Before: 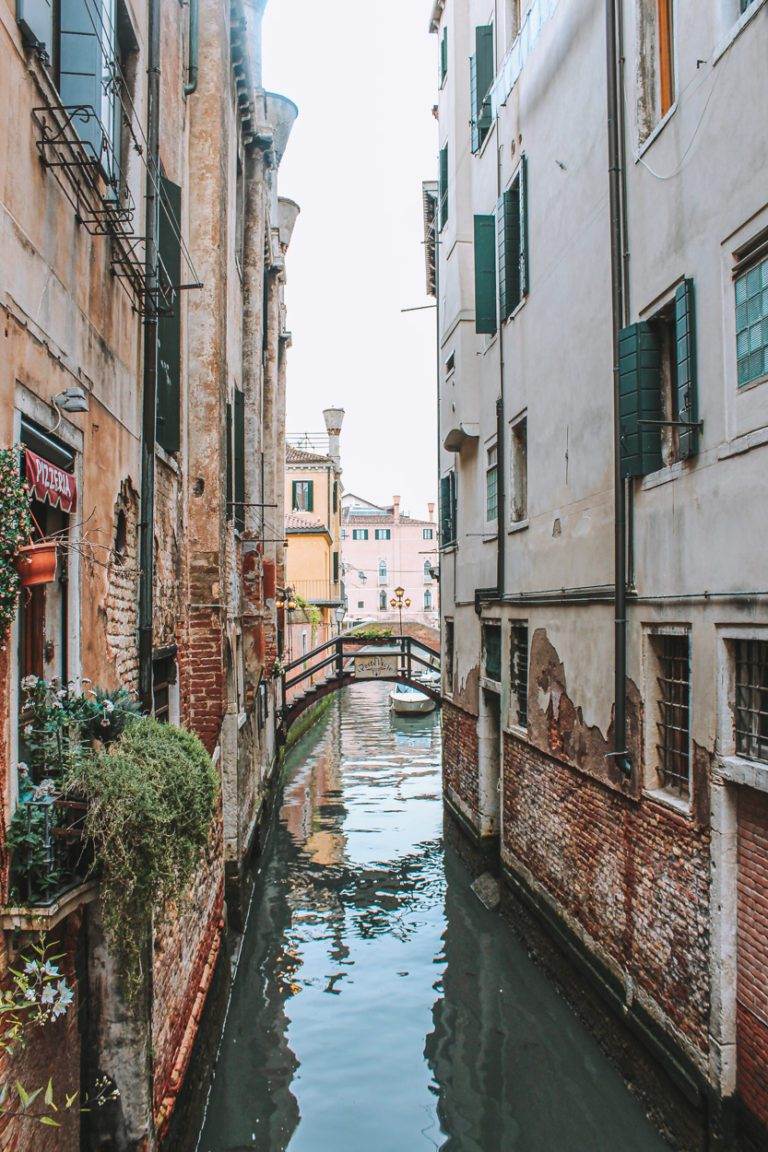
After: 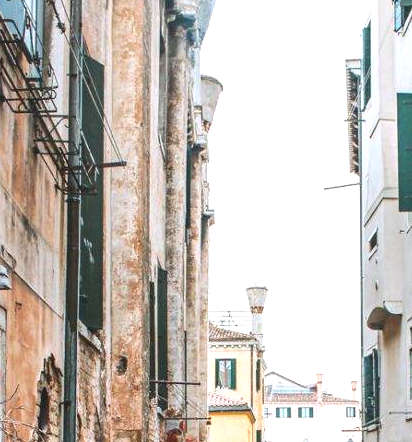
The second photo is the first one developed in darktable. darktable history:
crop: left 10.03%, top 10.591%, right 36.288%, bottom 51.031%
exposure: exposure 0.565 EV, compensate exposure bias true, compensate highlight preservation false
